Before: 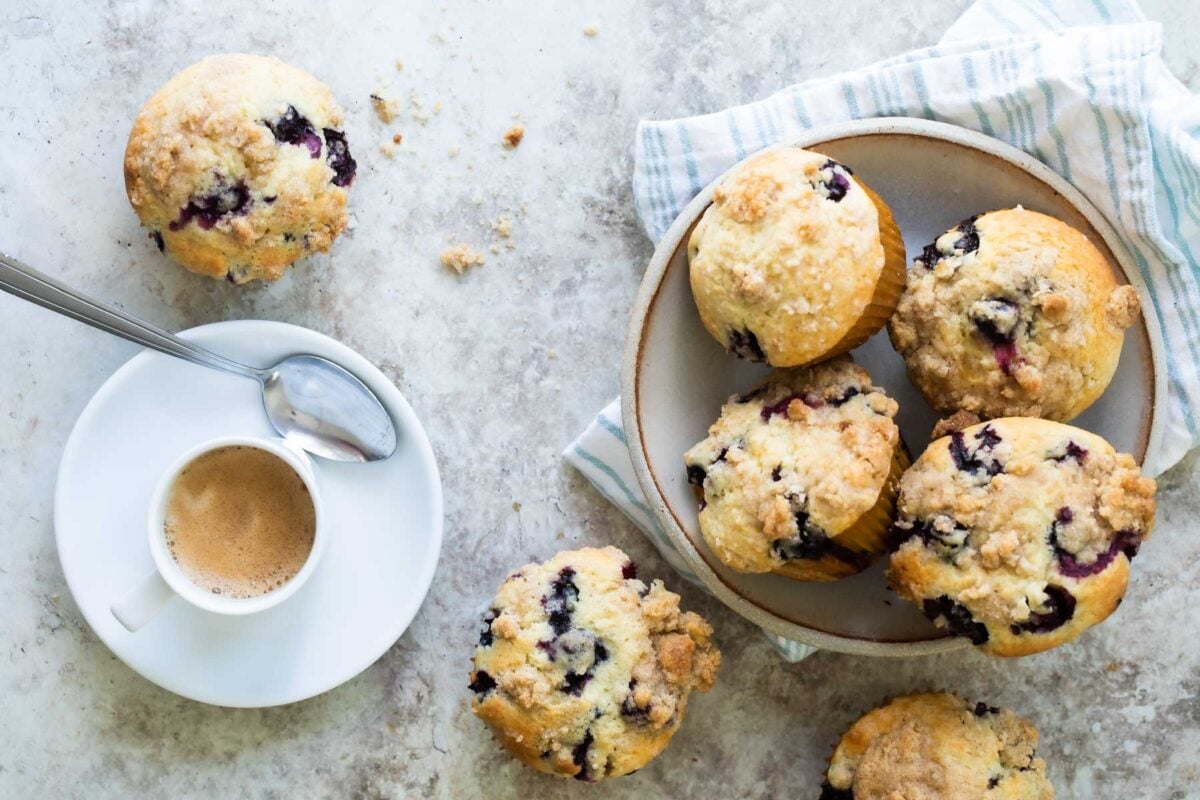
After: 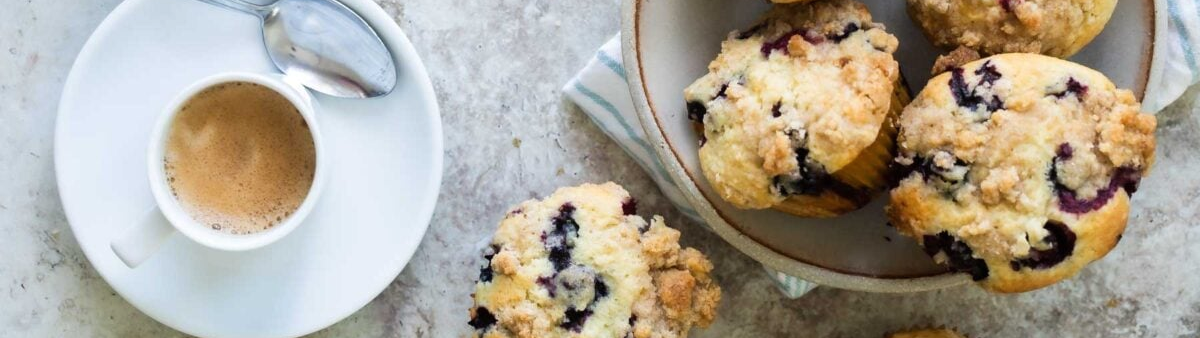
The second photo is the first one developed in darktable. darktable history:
exposure: black level correction 0, compensate exposure bias true, compensate highlight preservation false
tone equalizer: edges refinement/feathering 500, mask exposure compensation -1.57 EV, preserve details no
crop: top 45.516%, bottom 12.223%
